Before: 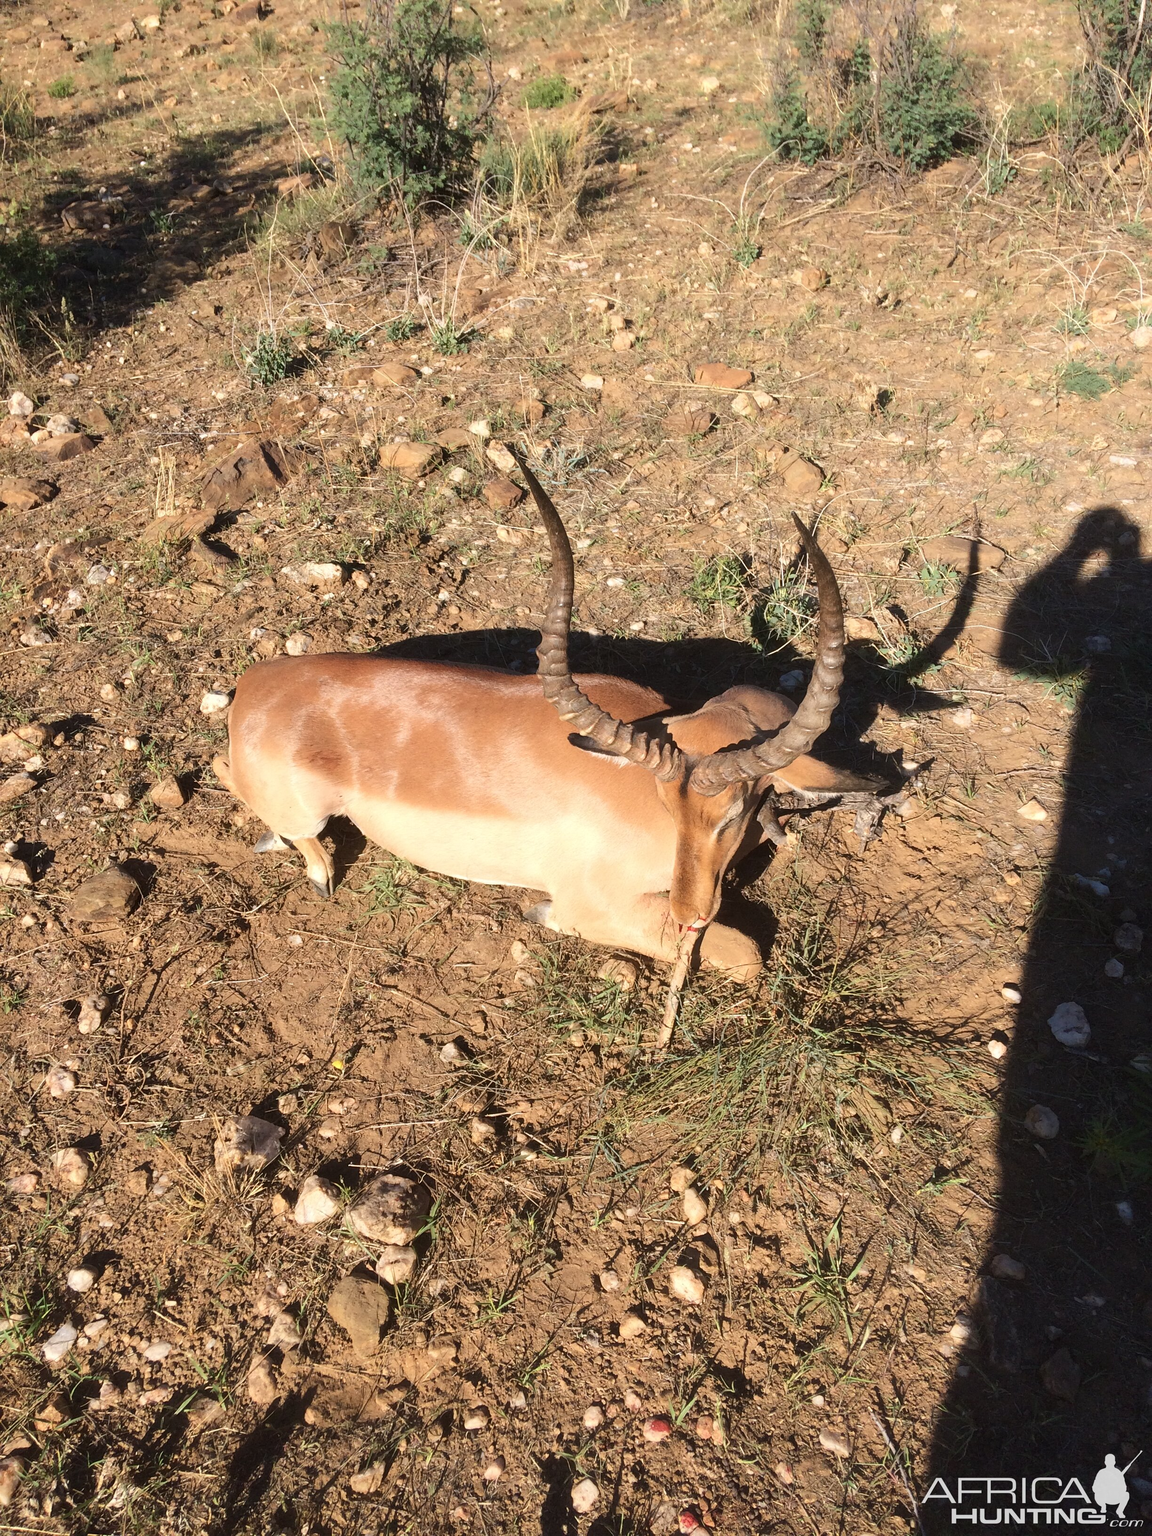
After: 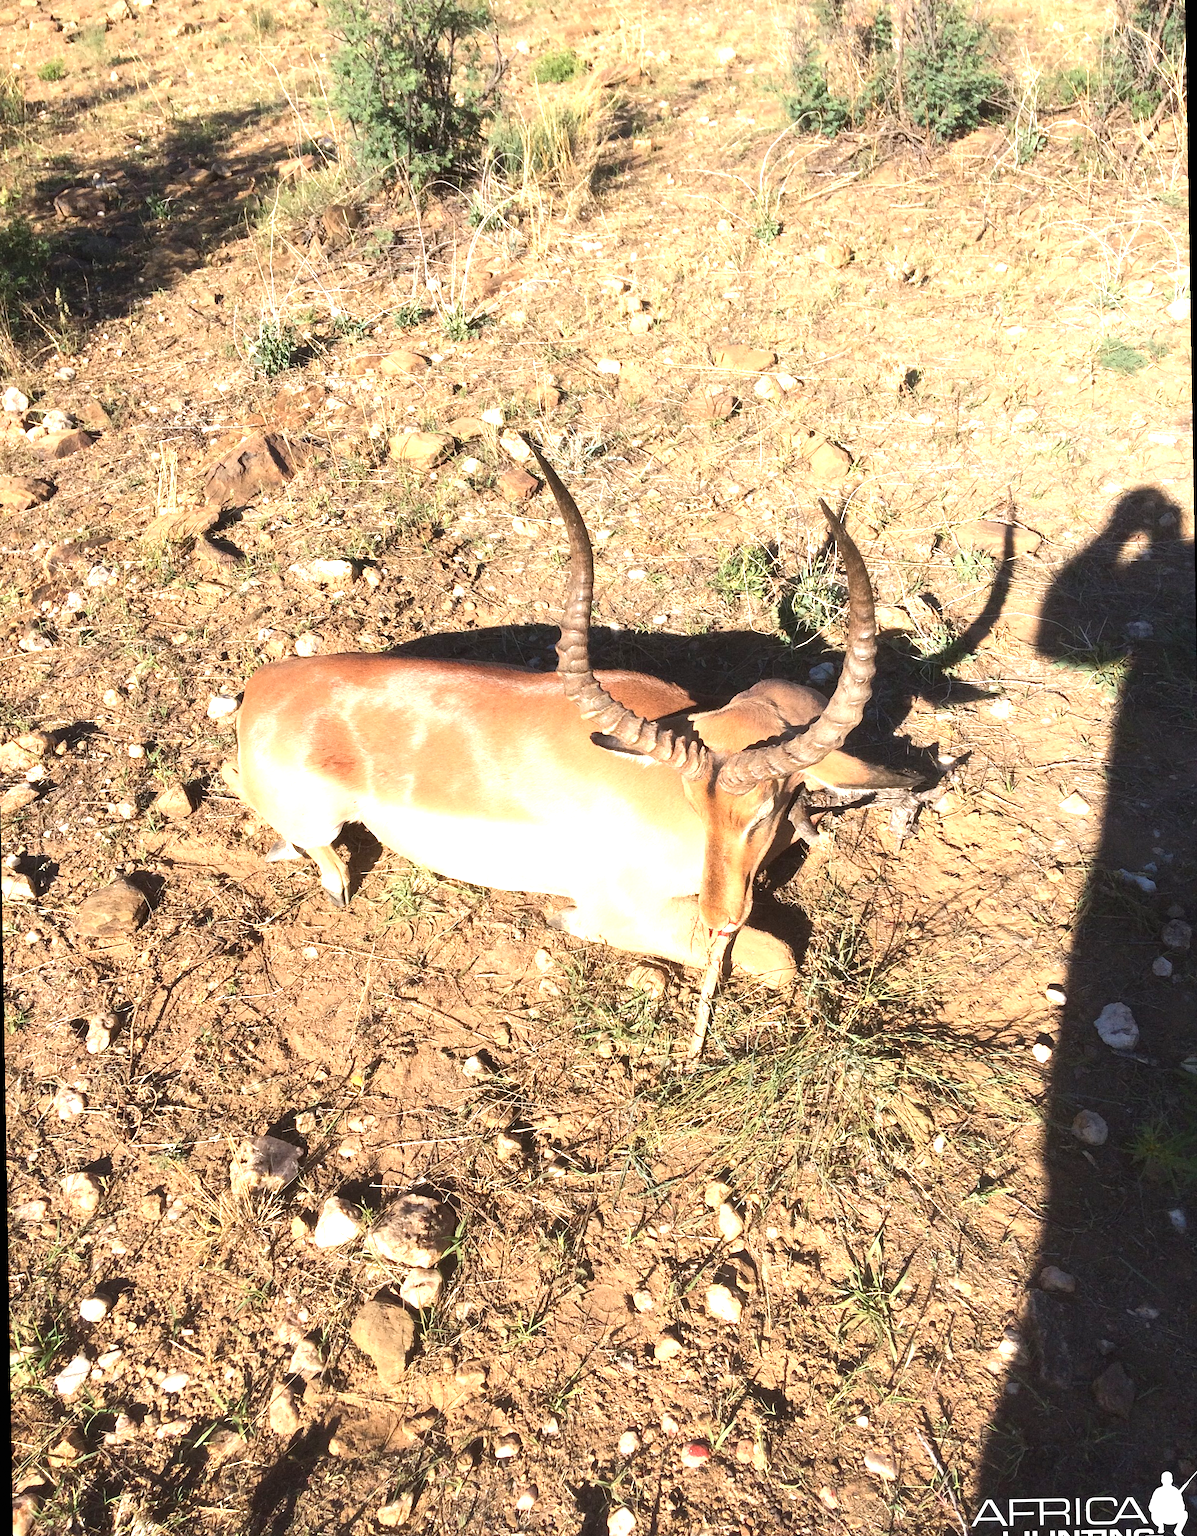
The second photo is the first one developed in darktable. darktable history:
exposure: black level correction 0, exposure 1 EV, compensate exposure bias true, compensate highlight preservation false
grain: coarseness 0.09 ISO
rotate and perspective: rotation -1°, crop left 0.011, crop right 0.989, crop top 0.025, crop bottom 0.975
tone equalizer: on, module defaults
